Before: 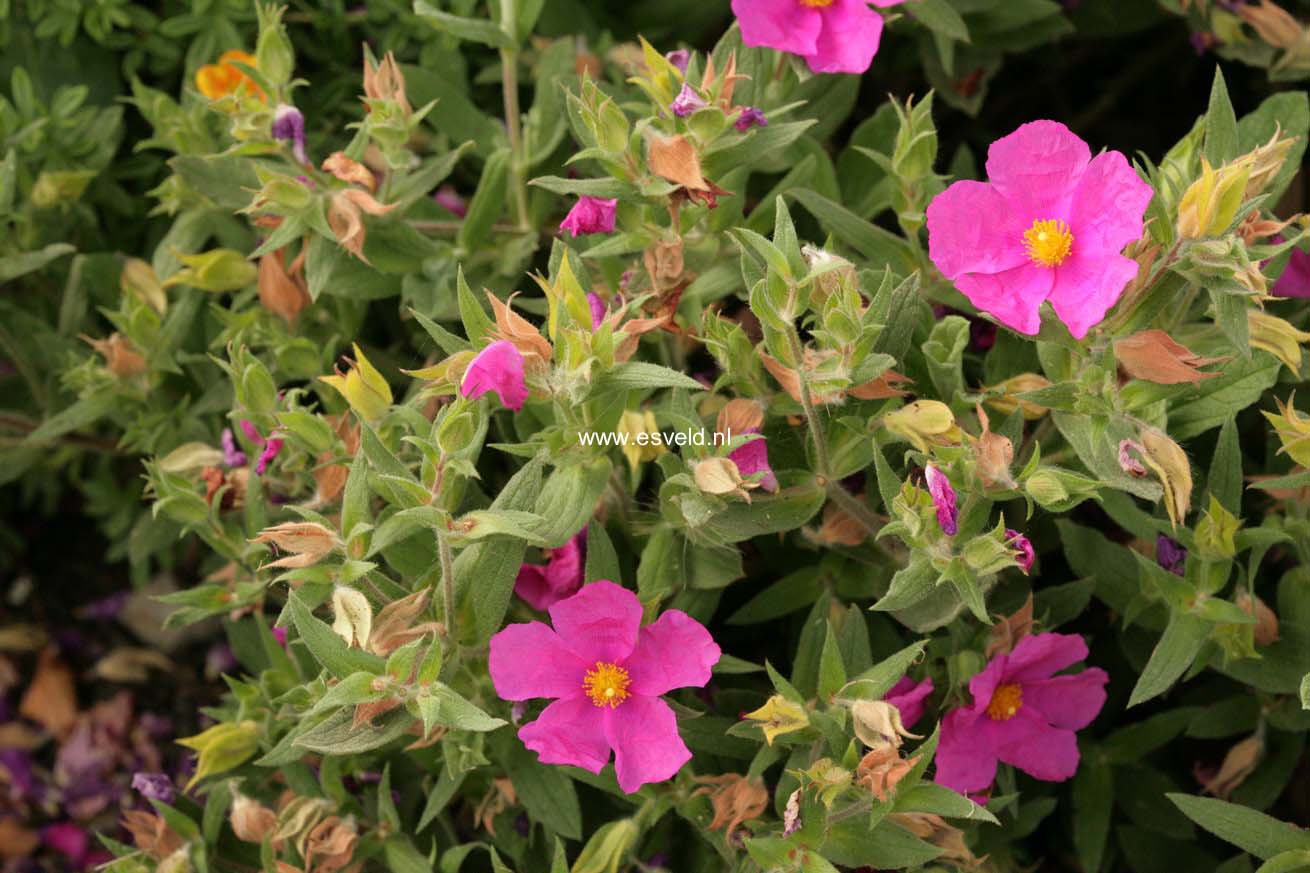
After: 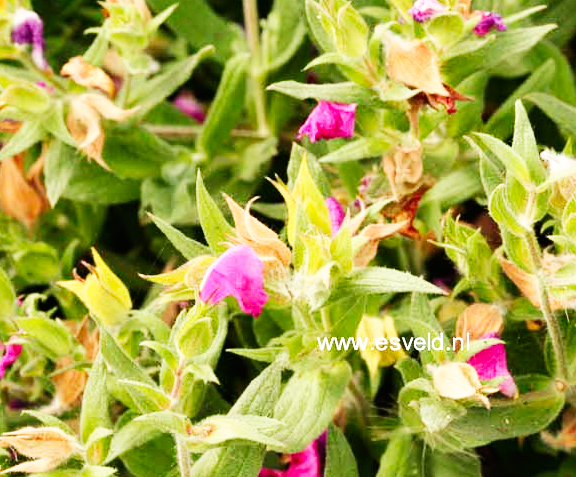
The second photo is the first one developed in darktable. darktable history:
crop: left 19.939%, top 10.915%, right 35.913%, bottom 34.202%
base curve: curves: ch0 [(0, 0) (0.007, 0.004) (0.027, 0.03) (0.046, 0.07) (0.207, 0.54) (0.442, 0.872) (0.673, 0.972) (1, 1)], preserve colors none
shadows and highlights: shadows 25.73, highlights -48.01, soften with gaussian
contrast brightness saturation: contrast 0.045
